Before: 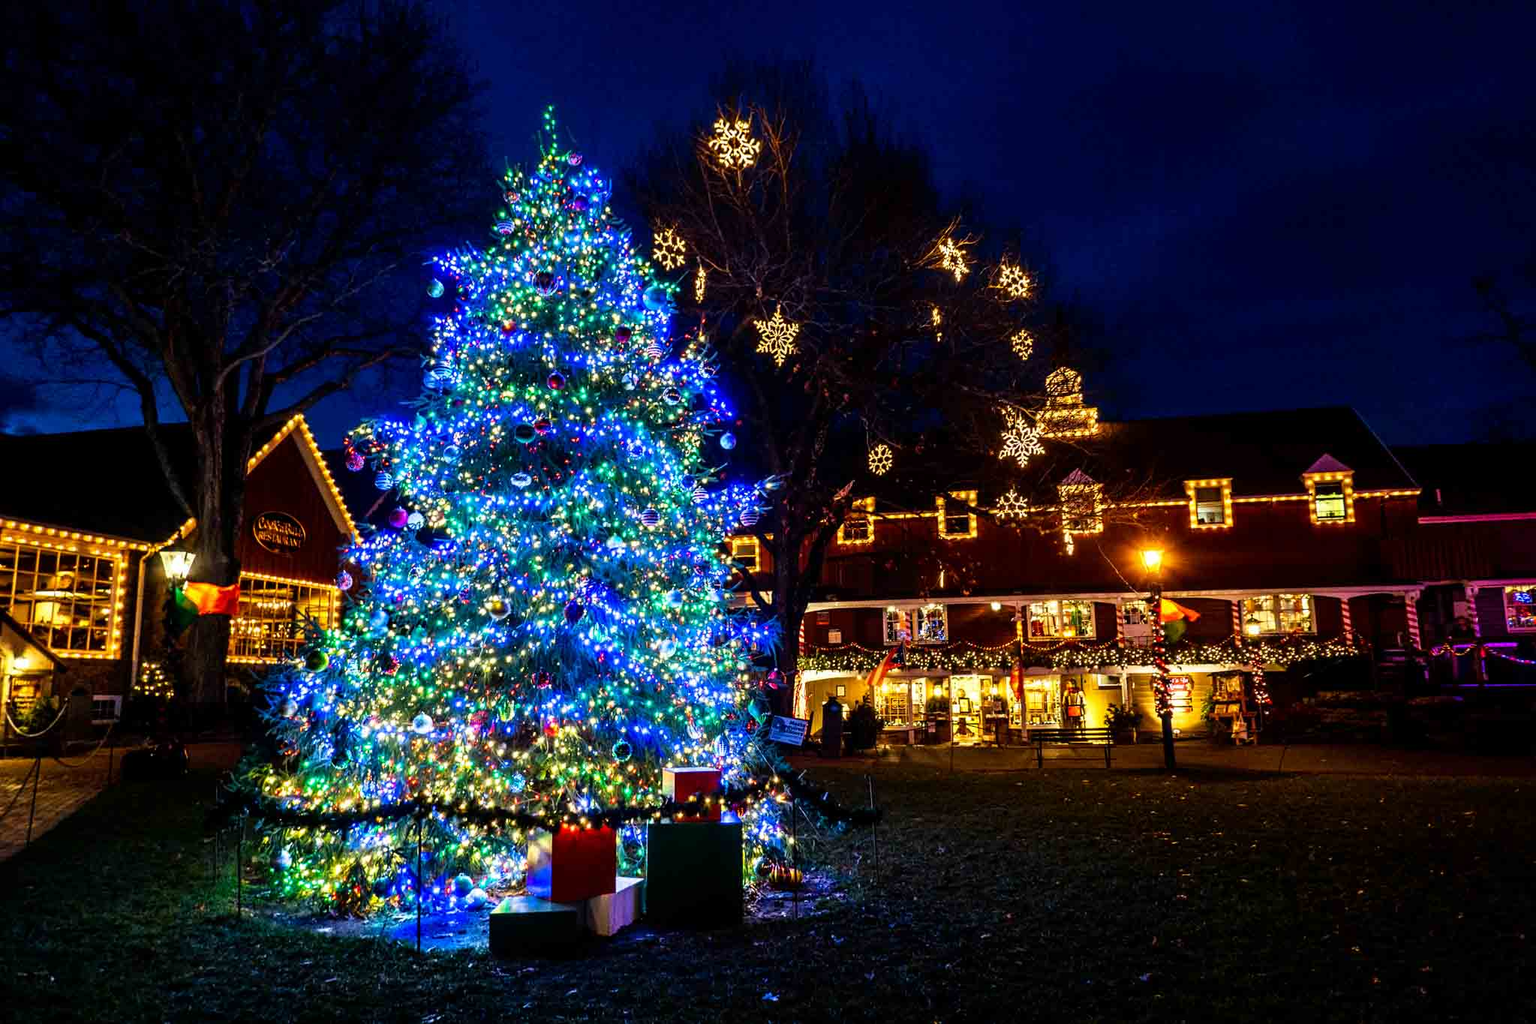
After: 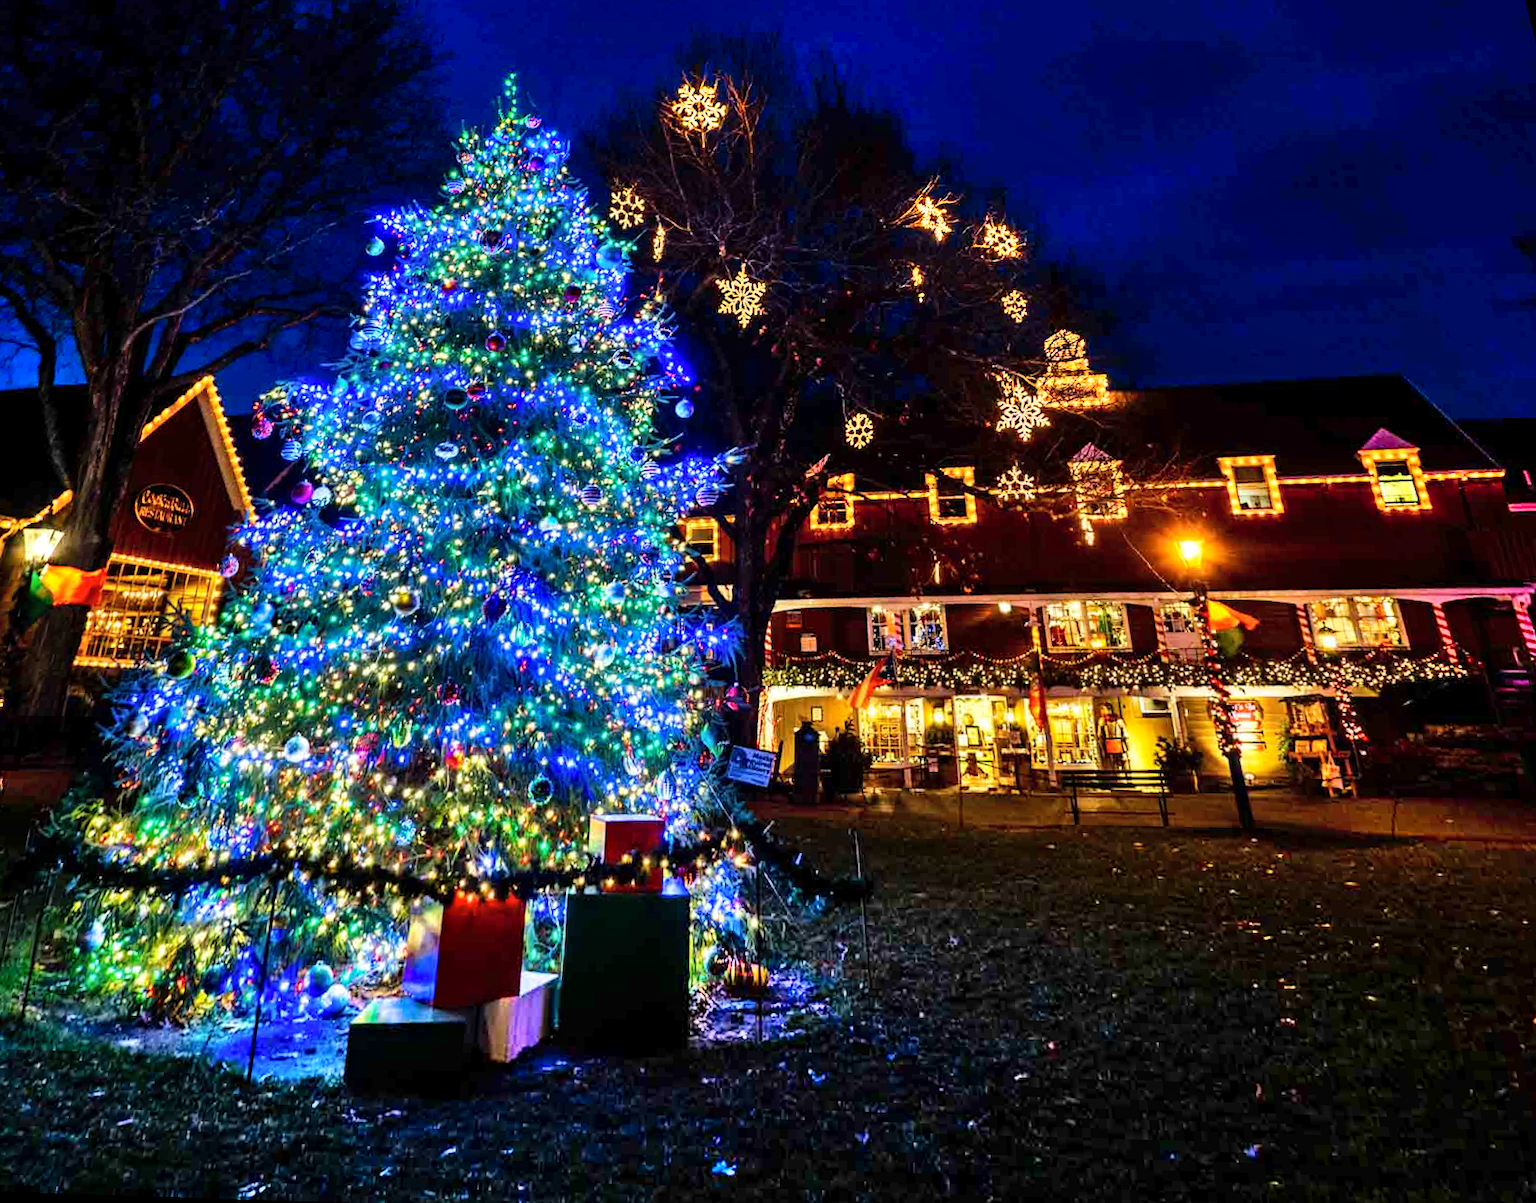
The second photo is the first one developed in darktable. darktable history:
shadows and highlights: shadows 52.42, soften with gaussian
rotate and perspective: rotation 0.72°, lens shift (vertical) -0.352, lens shift (horizontal) -0.051, crop left 0.152, crop right 0.859, crop top 0.019, crop bottom 0.964
haze removal: compatibility mode true, adaptive false
